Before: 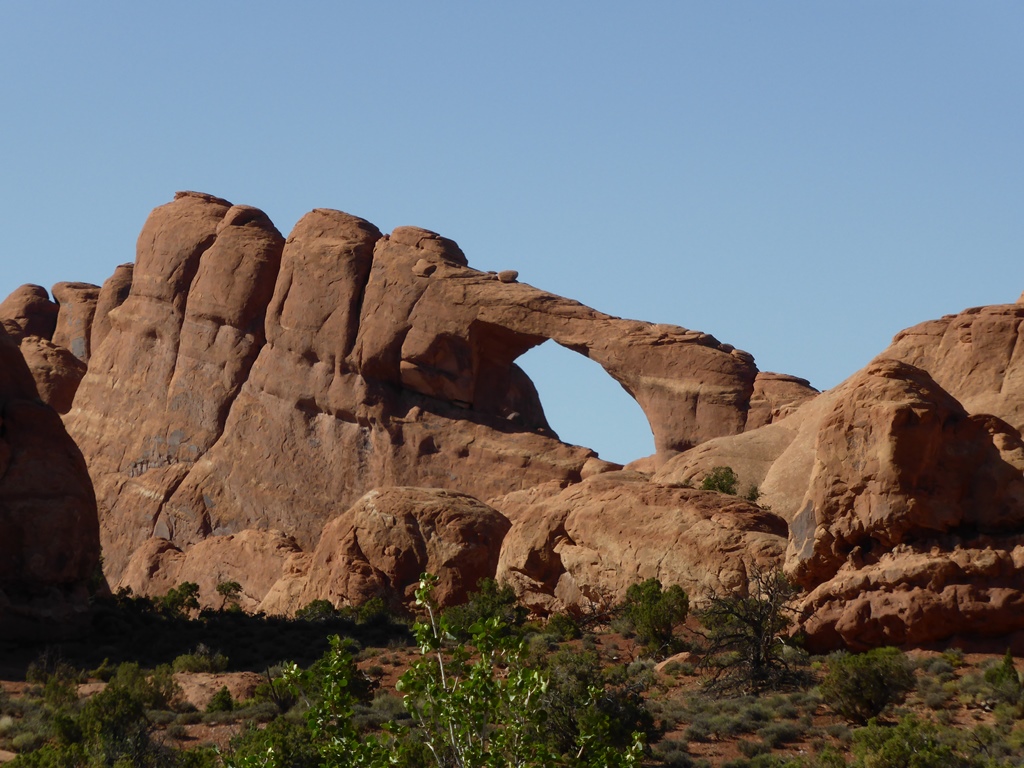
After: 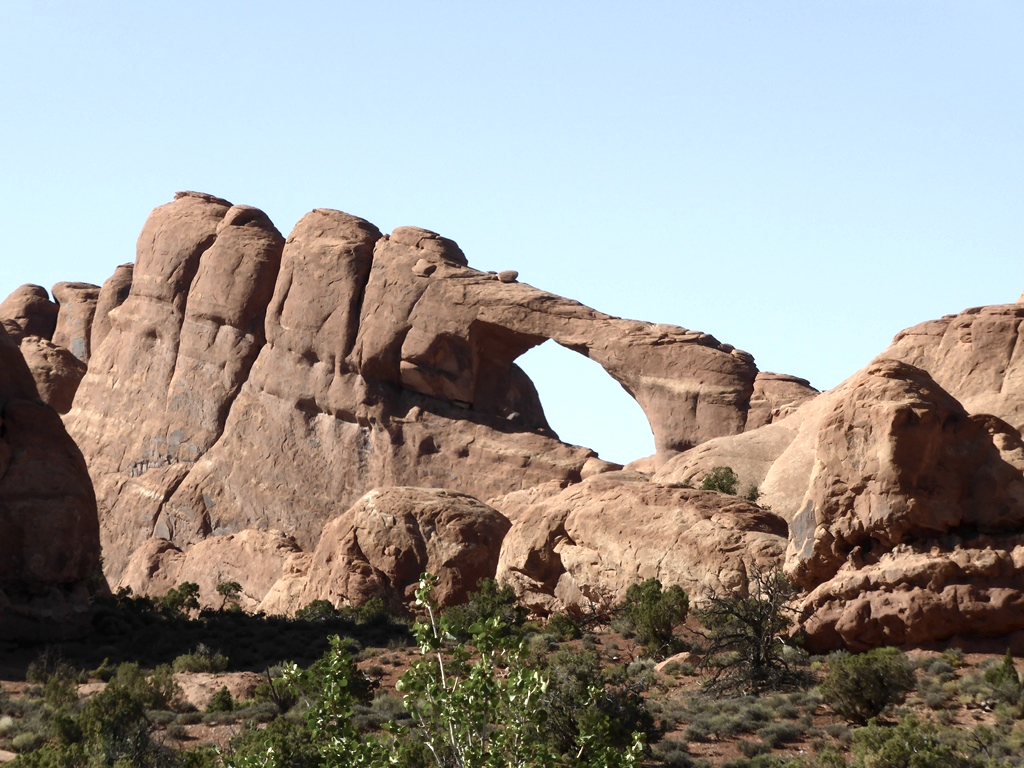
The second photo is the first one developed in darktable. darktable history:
exposure: black level correction 0.001, exposure 1.048 EV, compensate exposure bias true, compensate highlight preservation false
contrast brightness saturation: contrast 0.101, saturation -0.371
